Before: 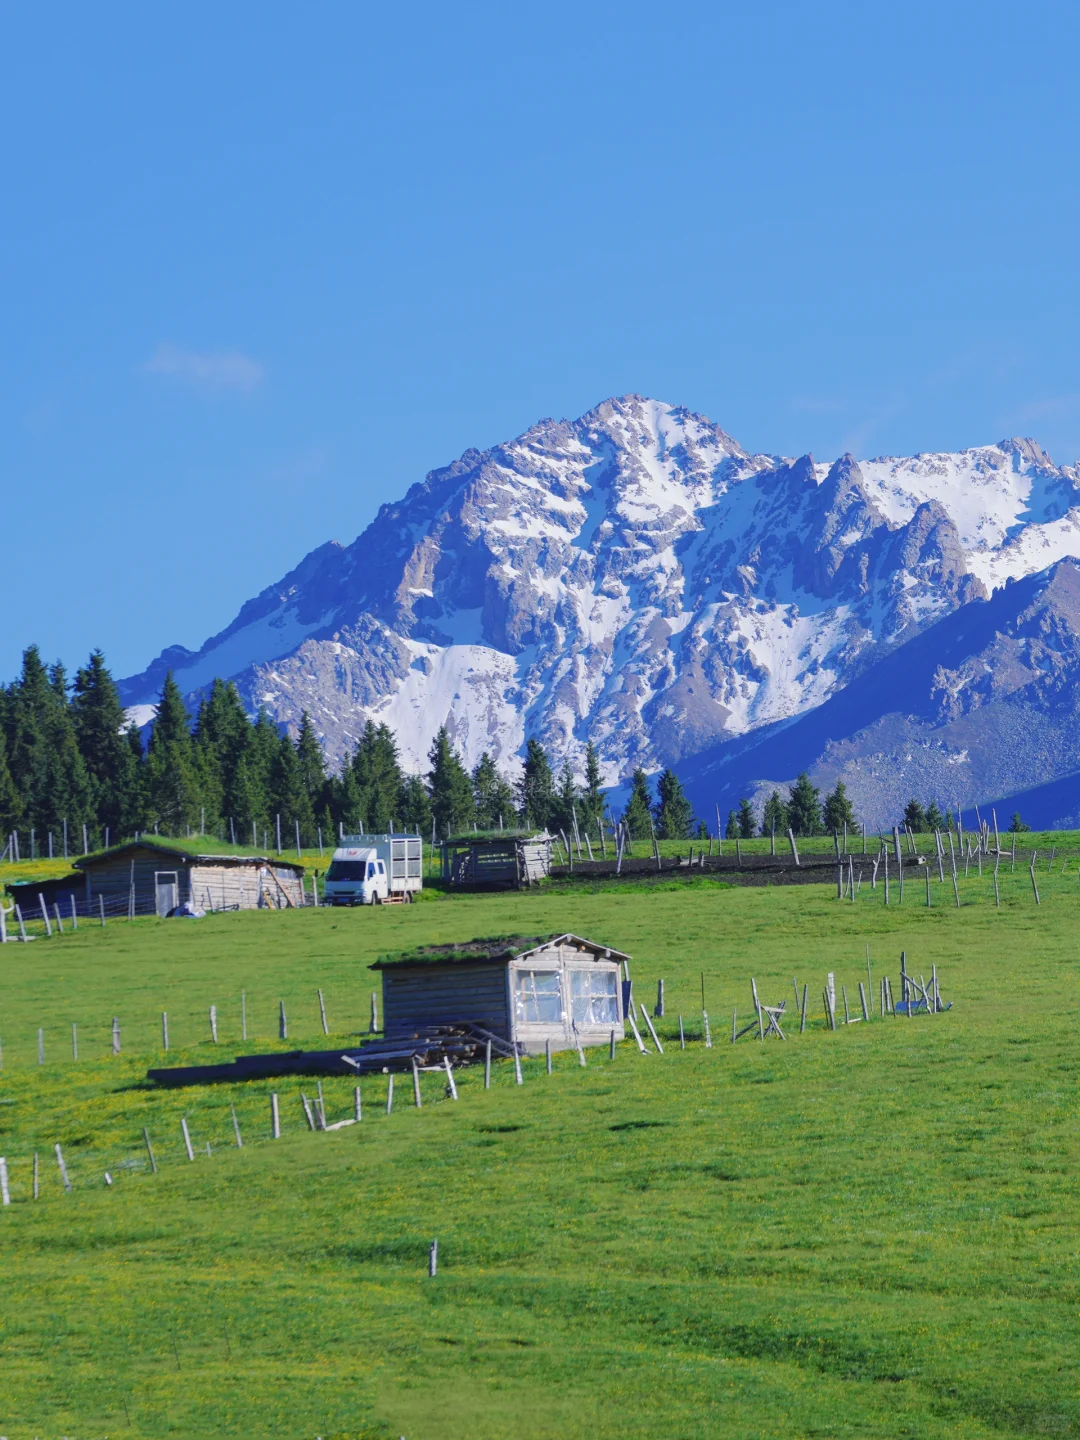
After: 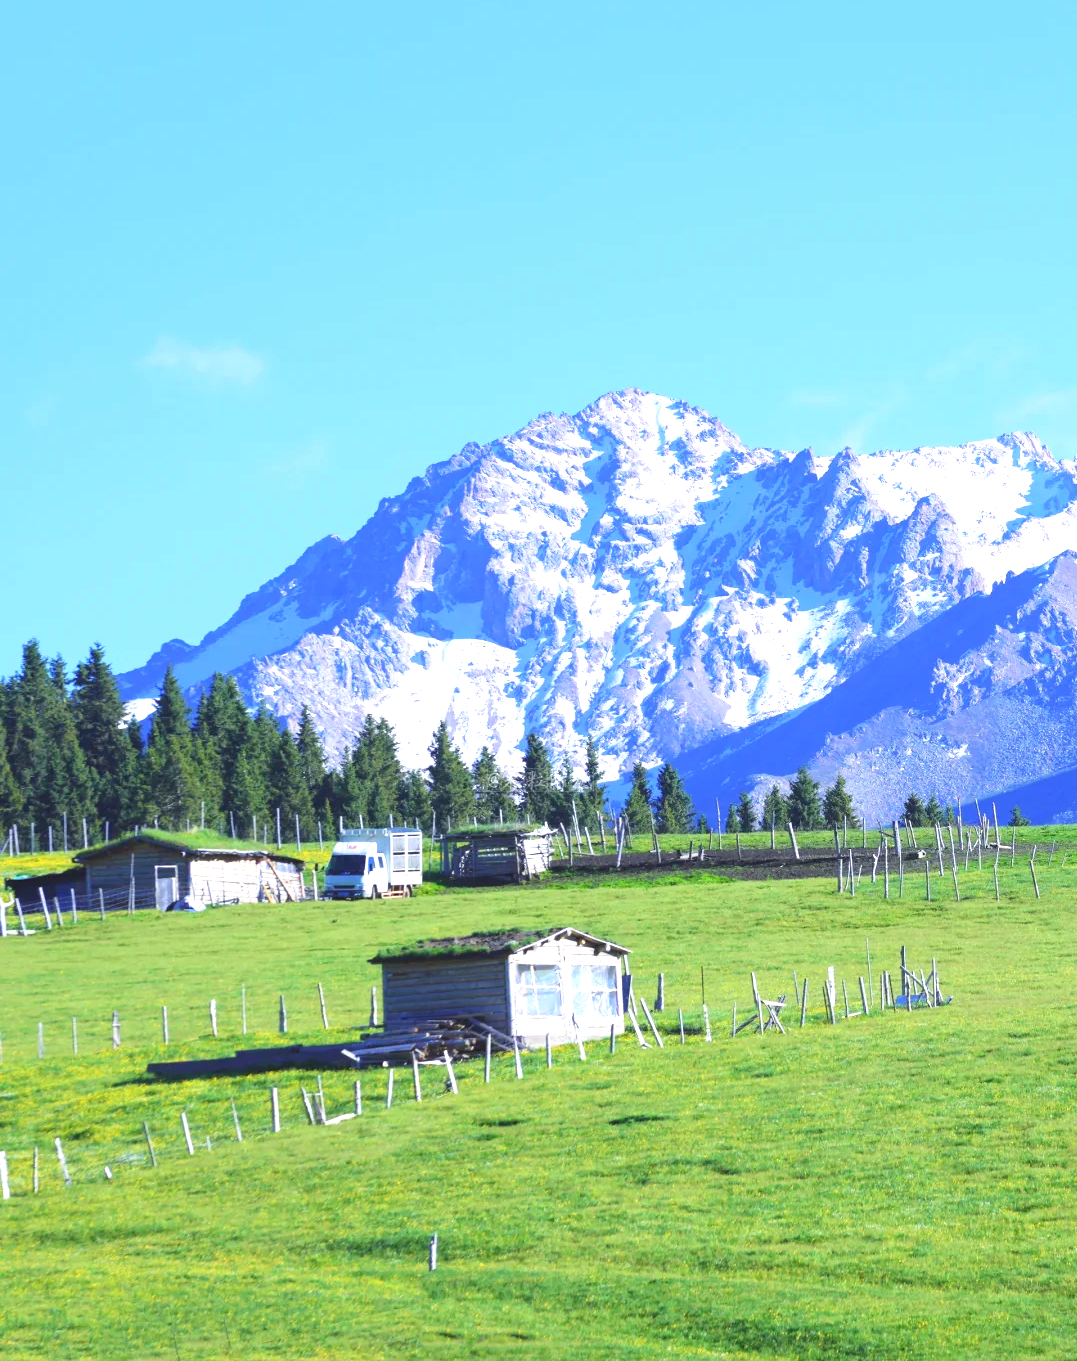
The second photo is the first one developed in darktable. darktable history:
crop: top 0.426%, right 0.264%, bottom 5.023%
exposure: black level correction 0, exposure 1.199 EV, compensate exposure bias true, compensate highlight preservation false
